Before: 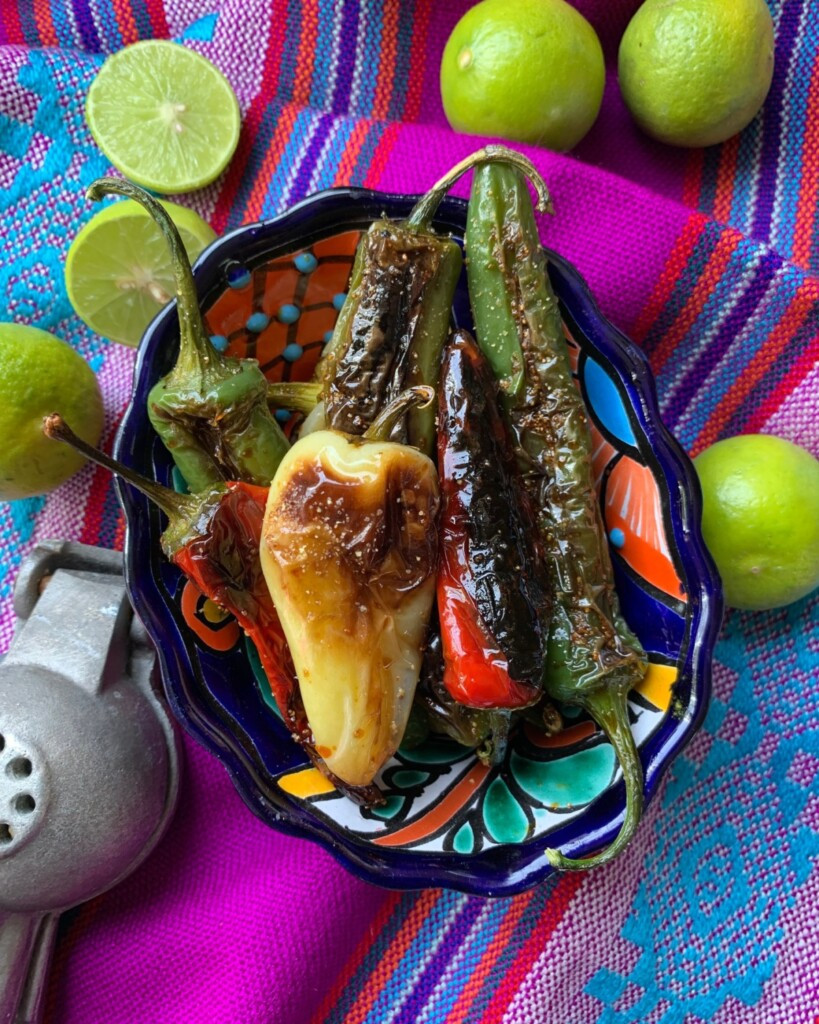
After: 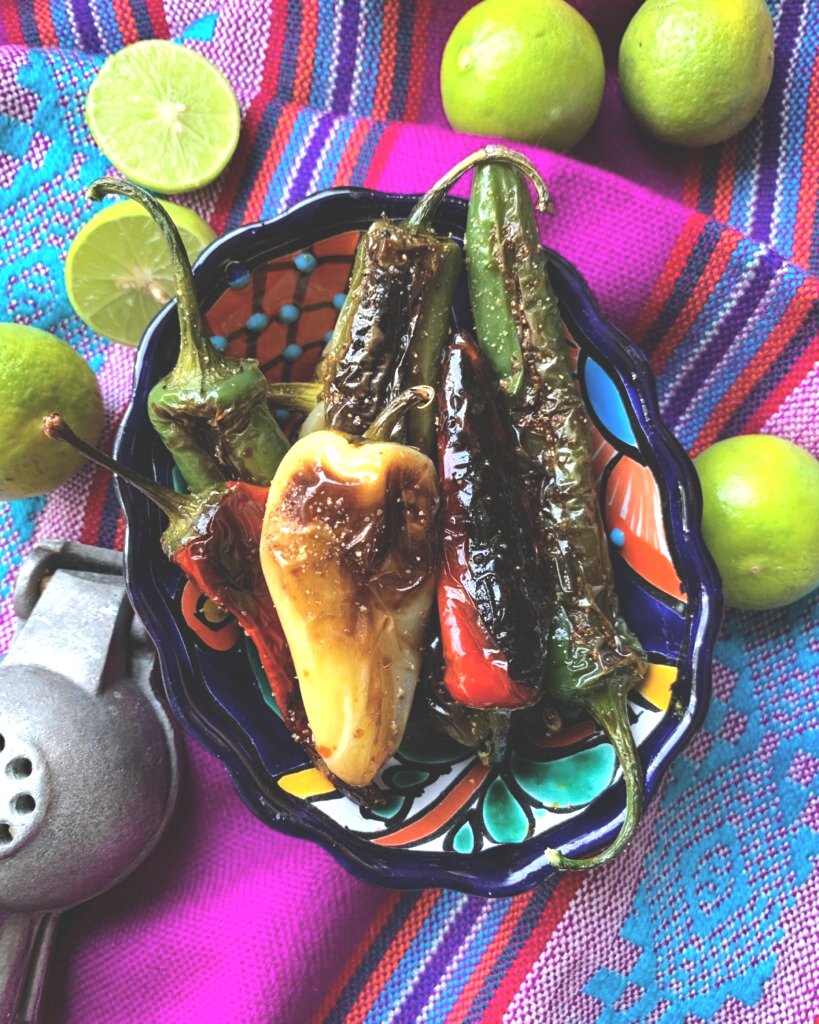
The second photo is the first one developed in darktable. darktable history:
tone equalizer: -8 EV -0.75 EV, -7 EV -0.7 EV, -6 EV -0.6 EV, -5 EV -0.4 EV, -3 EV 0.4 EV, -2 EV 0.6 EV, -1 EV 0.7 EV, +0 EV 0.75 EV, edges refinement/feathering 500, mask exposure compensation -1.57 EV, preserve details no
haze removal: compatibility mode true, adaptive false
exposure: black level correction -0.041, exposure 0.064 EV, compensate highlight preservation false
